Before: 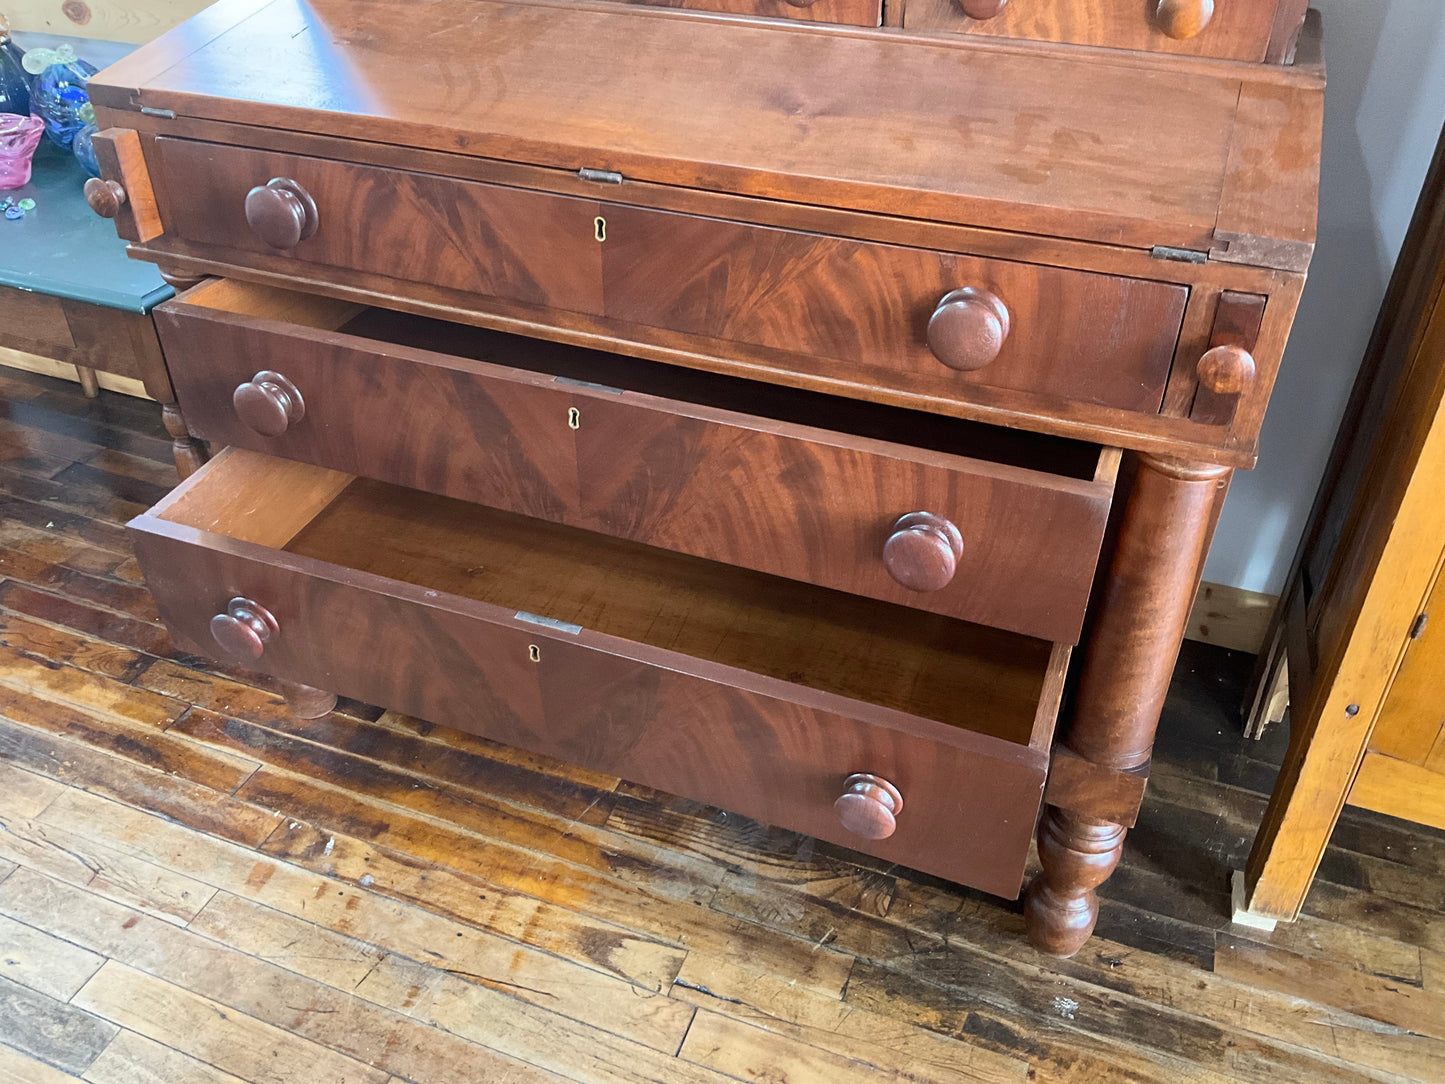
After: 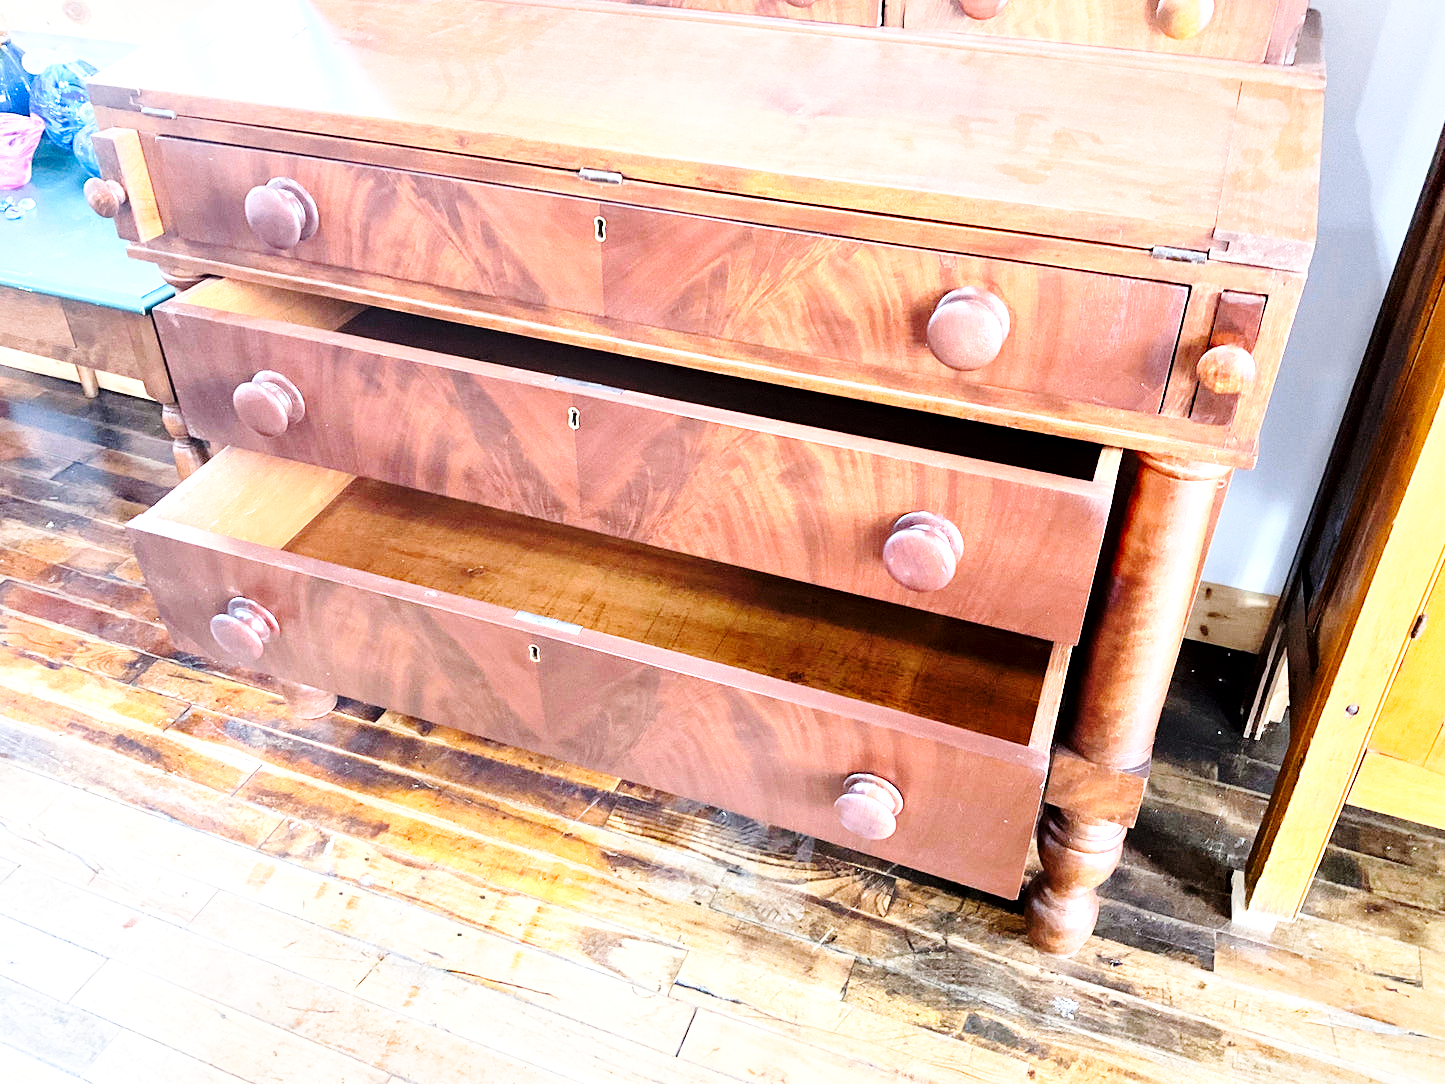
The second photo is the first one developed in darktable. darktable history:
base curve: curves: ch0 [(0, 0) (0.028, 0.03) (0.105, 0.232) (0.387, 0.748) (0.754, 0.968) (1, 1)], fusion 1, exposure shift 0.576, preserve colors none
color calibration: illuminant as shot in camera, x 0.358, y 0.373, temperature 4628.91 K
exposure: black level correction 0.001, exposure 0.3 EV, compensate highlight preservation false
local contrast: mode bilateral grid, contrast 20, coarseness 50, detail 130%, midtone range 0.2
tone curve: curves: ch0 [(0, 0) (0.004, 0.001) (0.133, 0.112) (0.325, 0.362) (0.832, 0.893) (1, 1)], color space Lab, linked channels, preserve colors none
